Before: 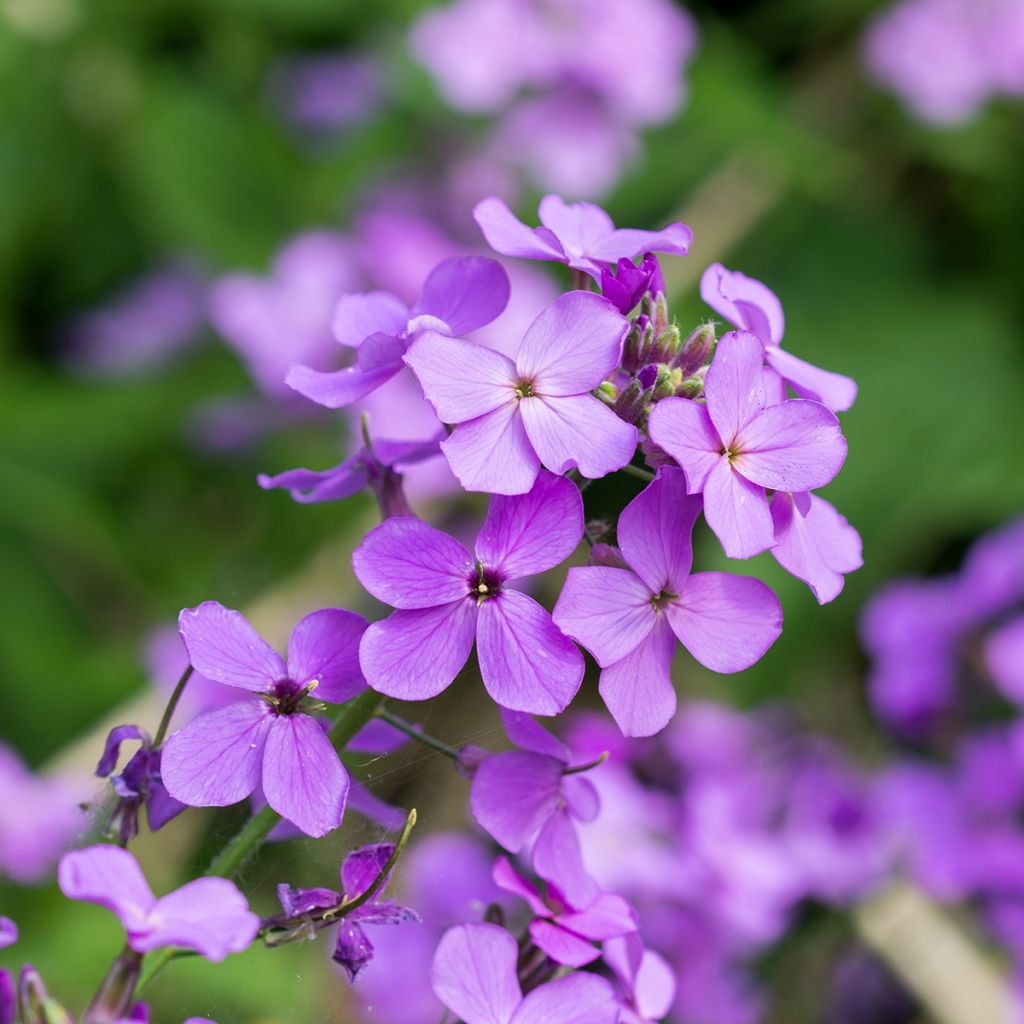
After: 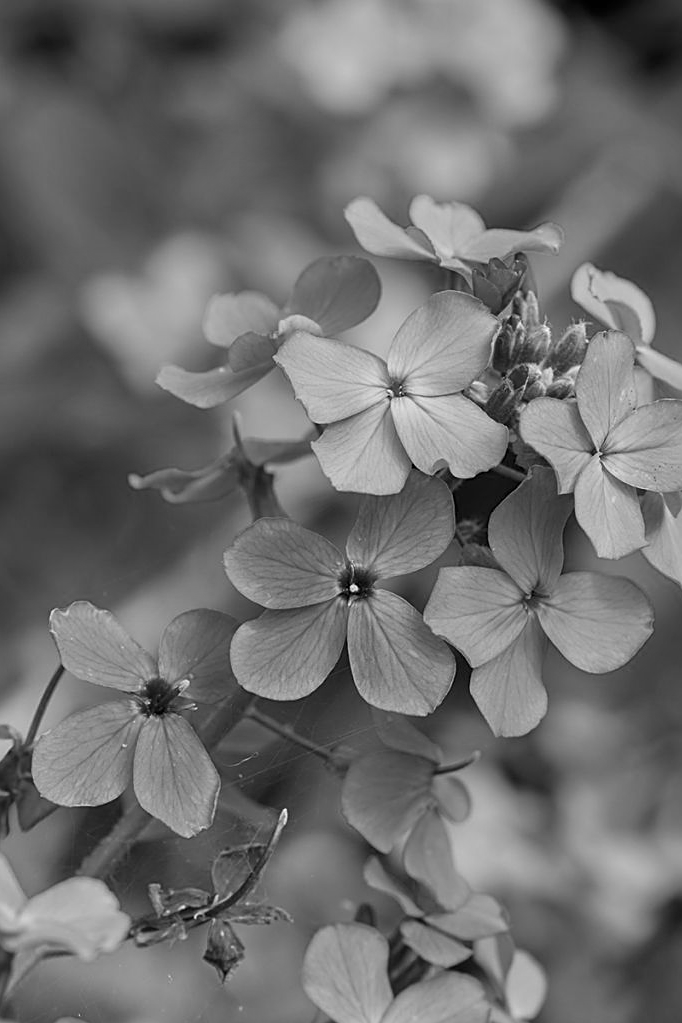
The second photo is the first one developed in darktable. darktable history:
crop and rotate: left 12.673%, right 20.66%
white balance: red 0.954, blue 1.079
sharpen: on, module defaults
monochrome: a -6.99, b 35.61, size 1.4
tone equalizer: -8 EV 0.06 EV, smoothing diameter 25%, edges refinement/feathering 10, preserve details guided filter
